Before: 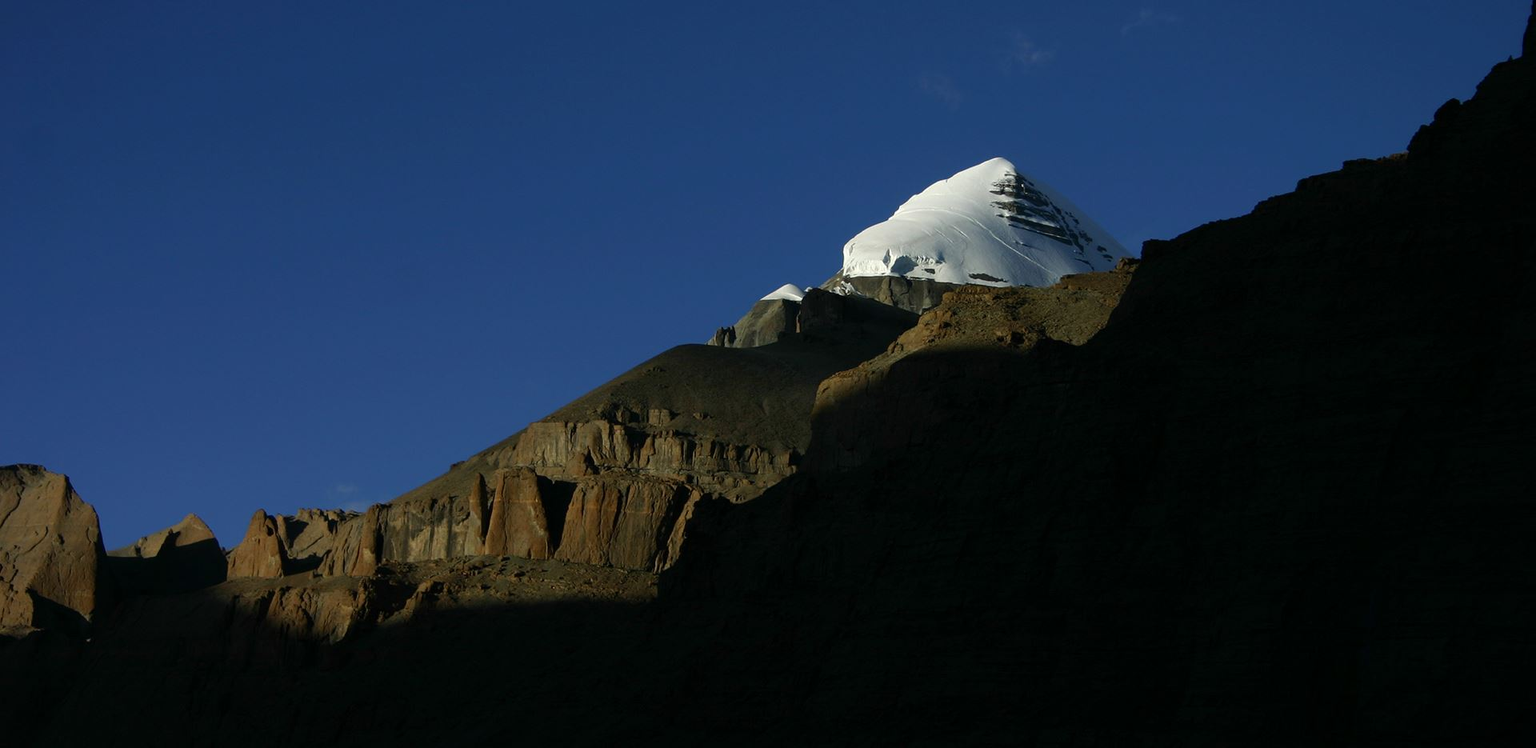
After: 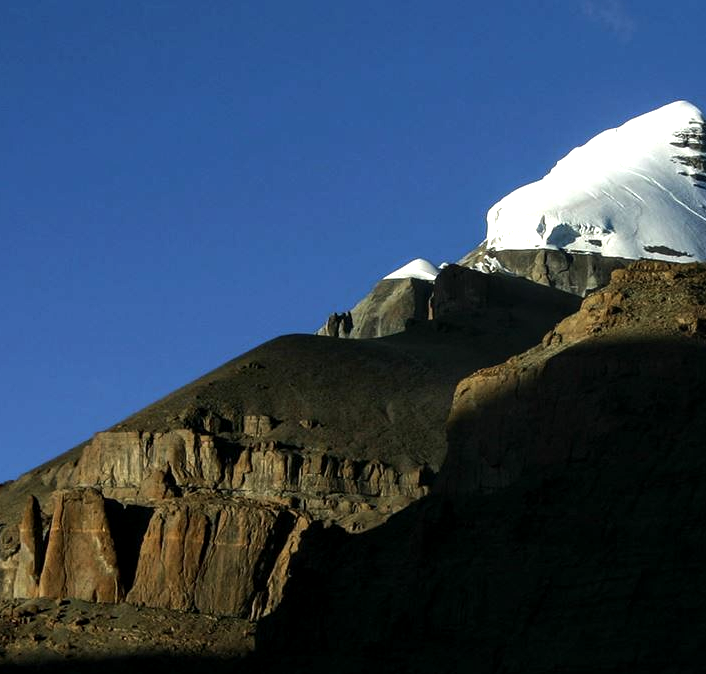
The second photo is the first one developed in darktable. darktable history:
exposure: black level correction 0, exposure 0.685 EV, compensate highlight preservation false
crop and rotate: left 29.555%, top 10.339%, right 33.659%, bottom 17.489%
tone equalizer: -8 EV -0.41 EV, -7 EV -0.429 EV, -6 EV -0.324 EV, -5 EV -0.191 EV, -3 EV 0.22 EV, -2 EV 0.321 EV, -1 EV 0.402 EV, +0 EV 0.394 EV, edges refinement/feathering 500, mask exposure compensation -1.24 EV, preserve details no
local contrast: on, module defaults
